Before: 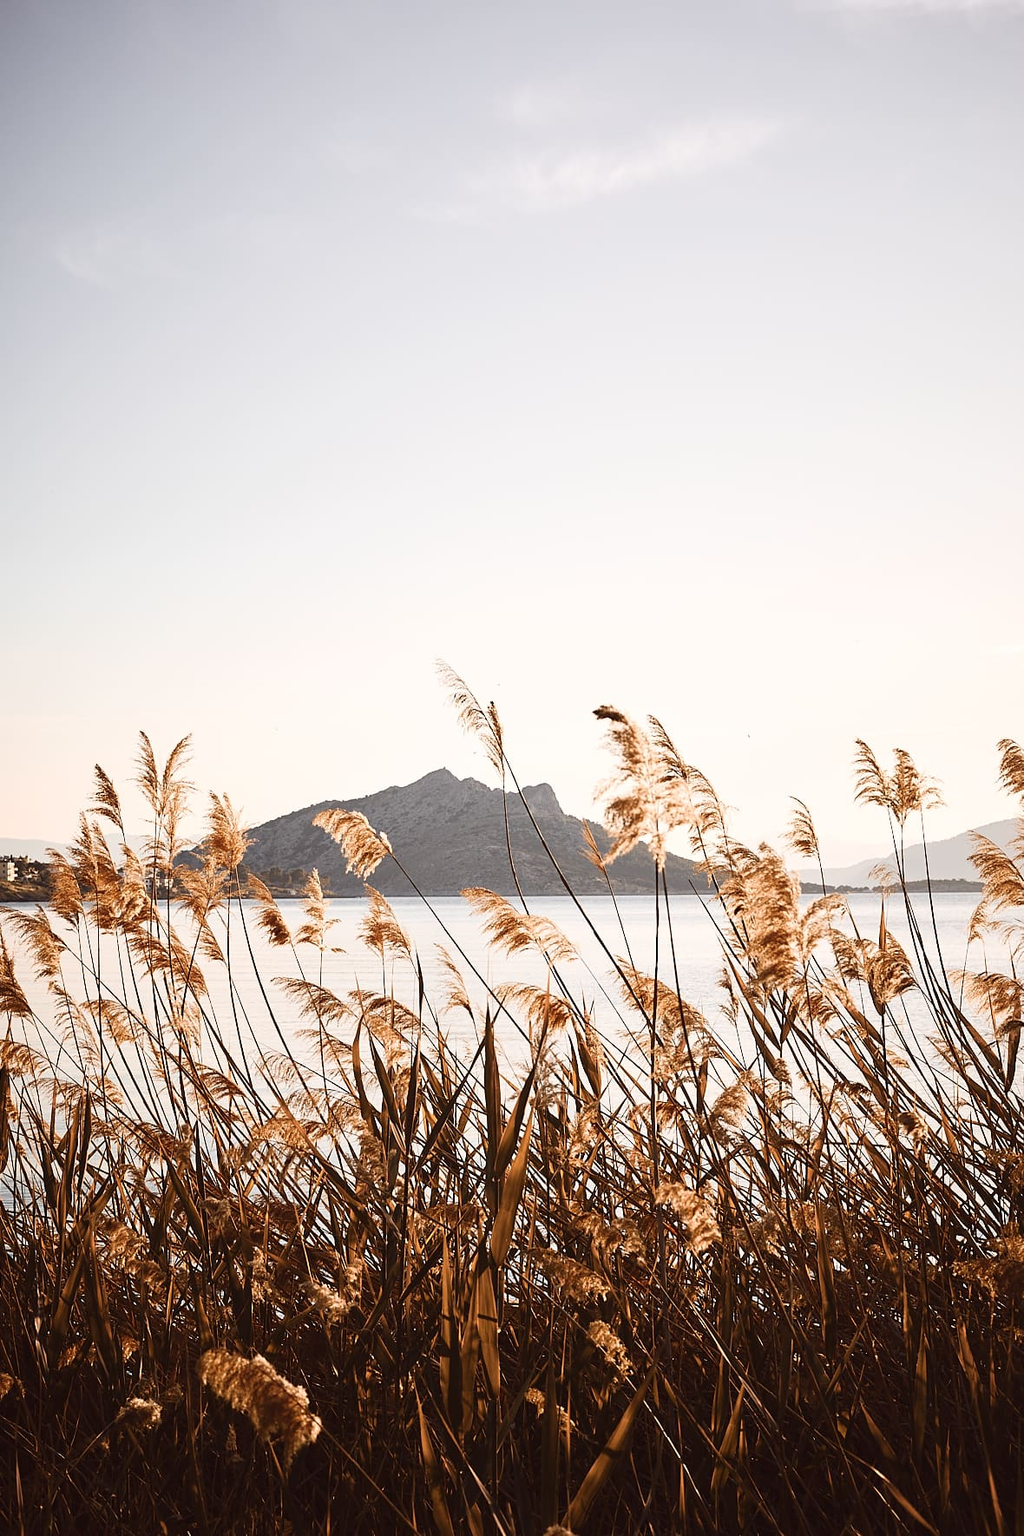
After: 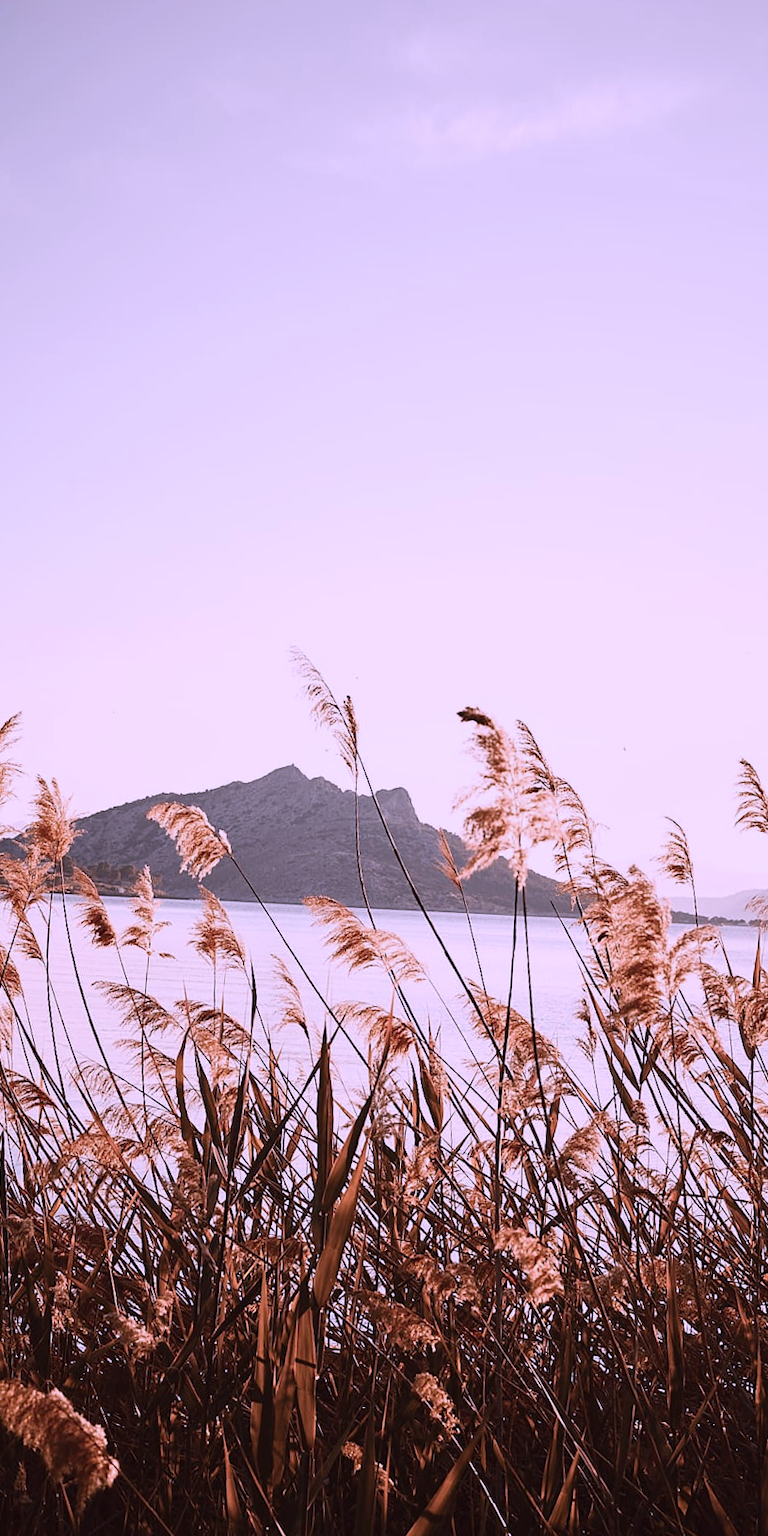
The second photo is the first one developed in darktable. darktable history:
crop and rotate: angle -3.27°, left 14.277%, top 0.028%, right 10.766%, bottom 0.028%
color correction: highlights a* 15.03, highlights b* -25.07
exposure: exposure -0.293 EV, compensate highlight preservation false
